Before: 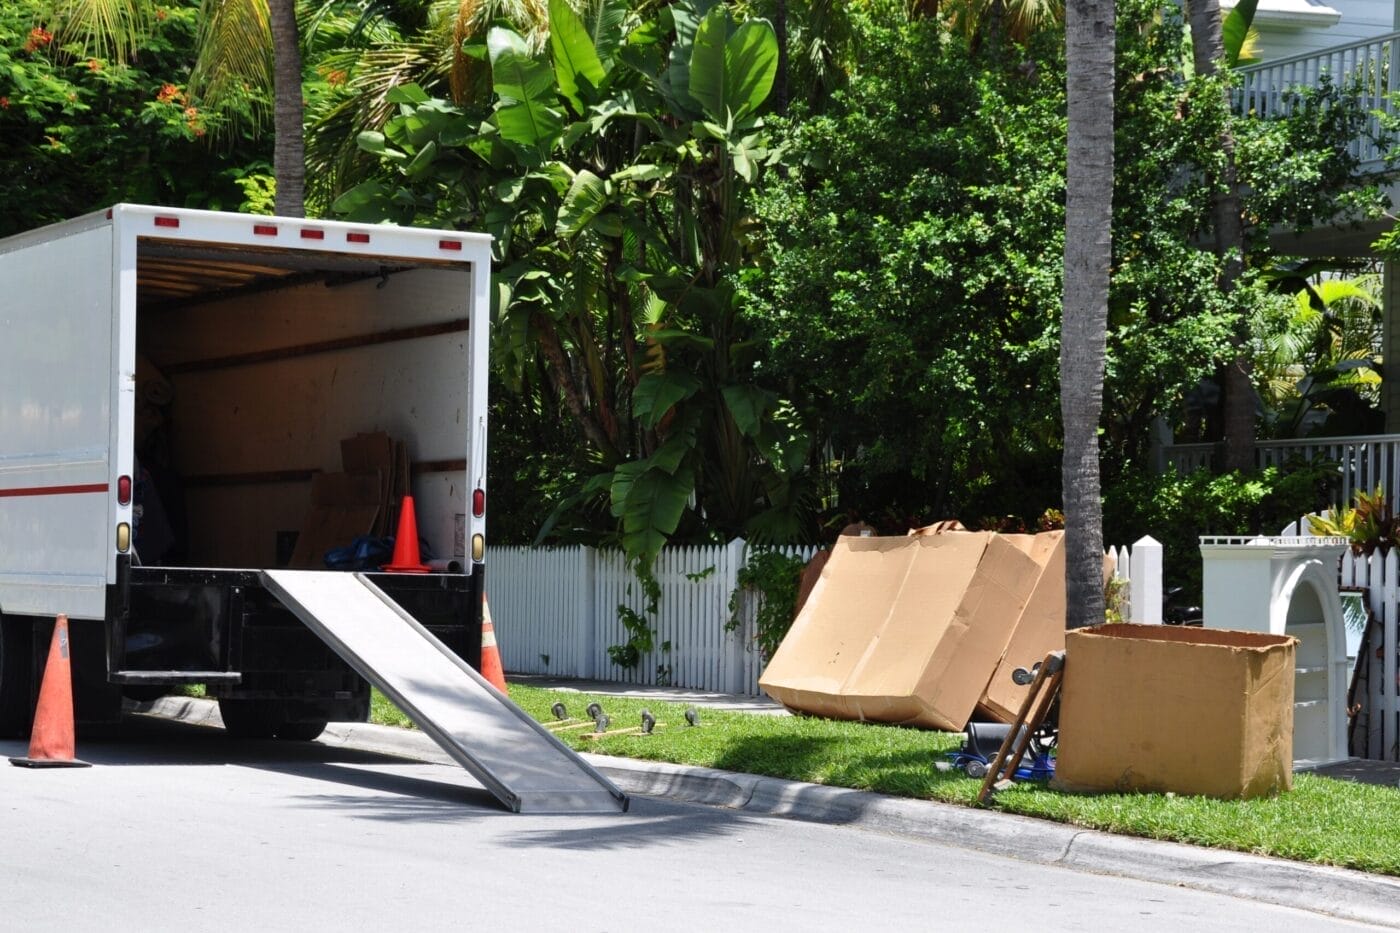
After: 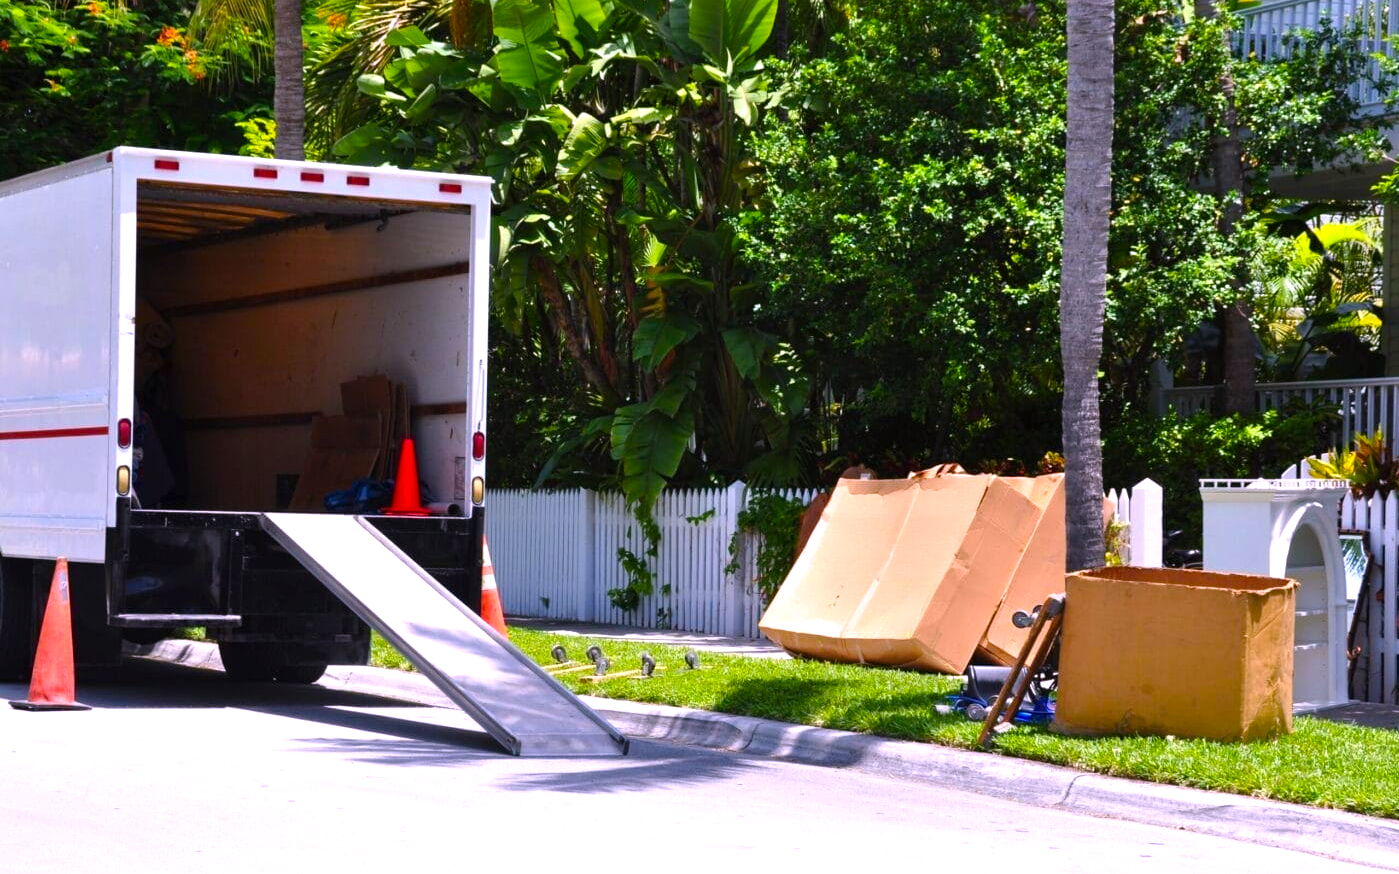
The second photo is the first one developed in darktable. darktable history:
white balance: red 1.066, blue 1.119
crop and rotate: top 6.25%
color balance rgb: perceptual saturation grading › global saturation 36%, perceptual brilliance grading › global brilliance 10%, global vibrance 20%
